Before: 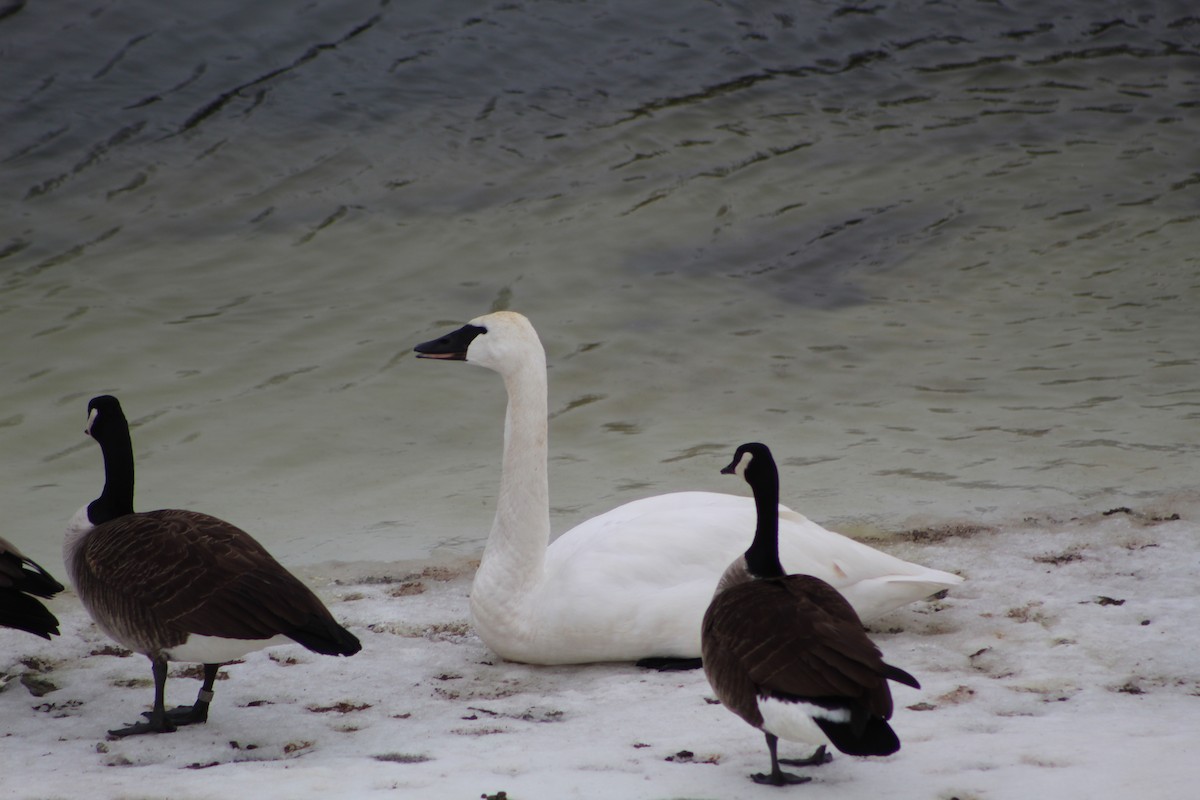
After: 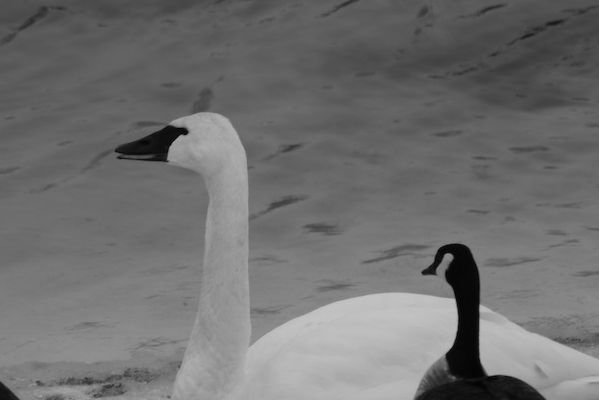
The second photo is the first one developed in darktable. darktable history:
crop: left 25%, top 25%, right 25%, bottom 25%
exposure: exposure -0.293 EV, compensate highlight preservation false
monochrome: on, module defaults
